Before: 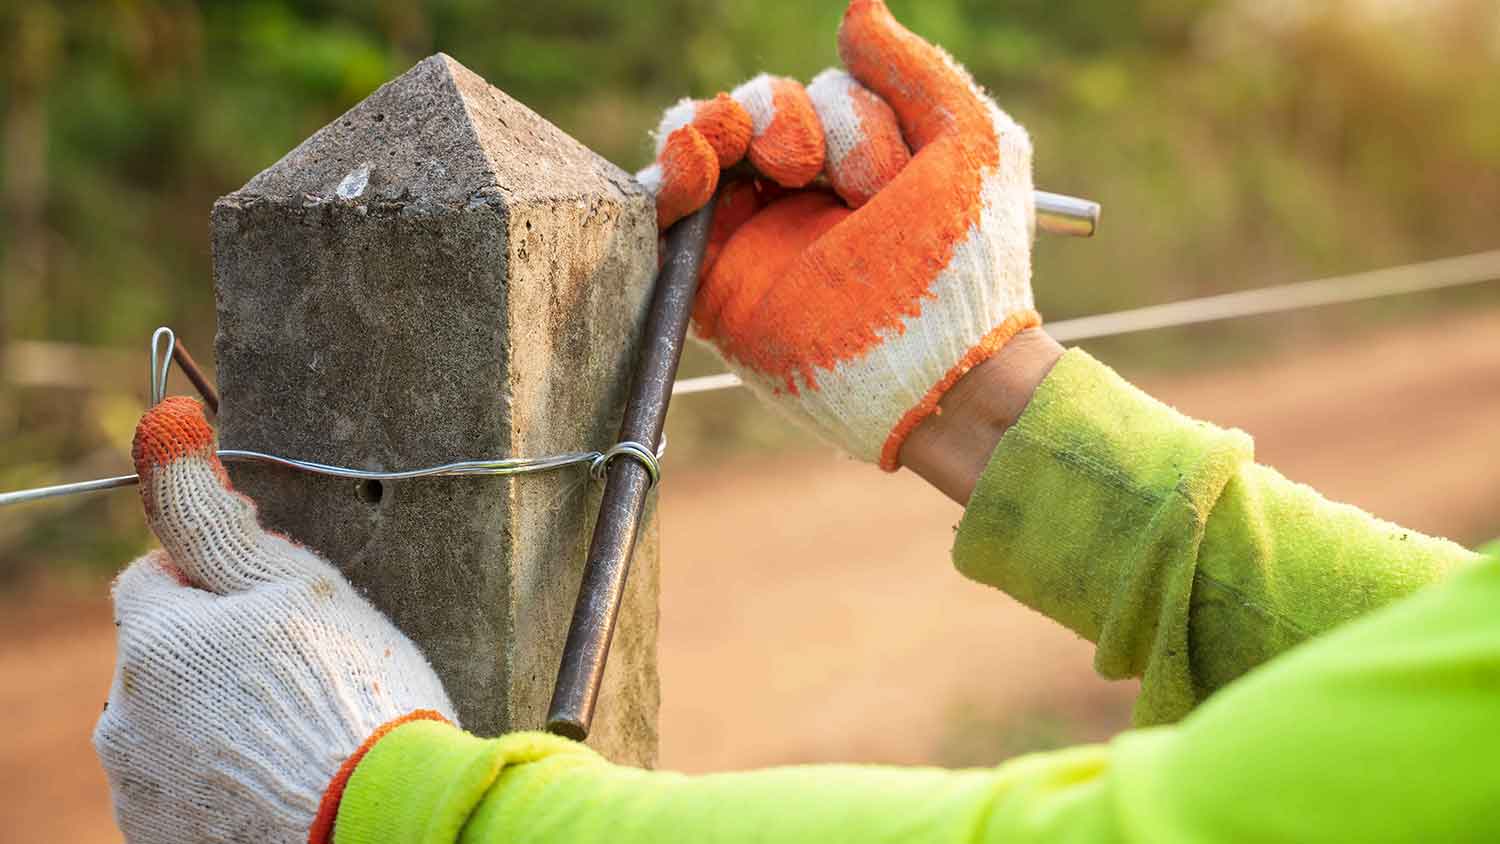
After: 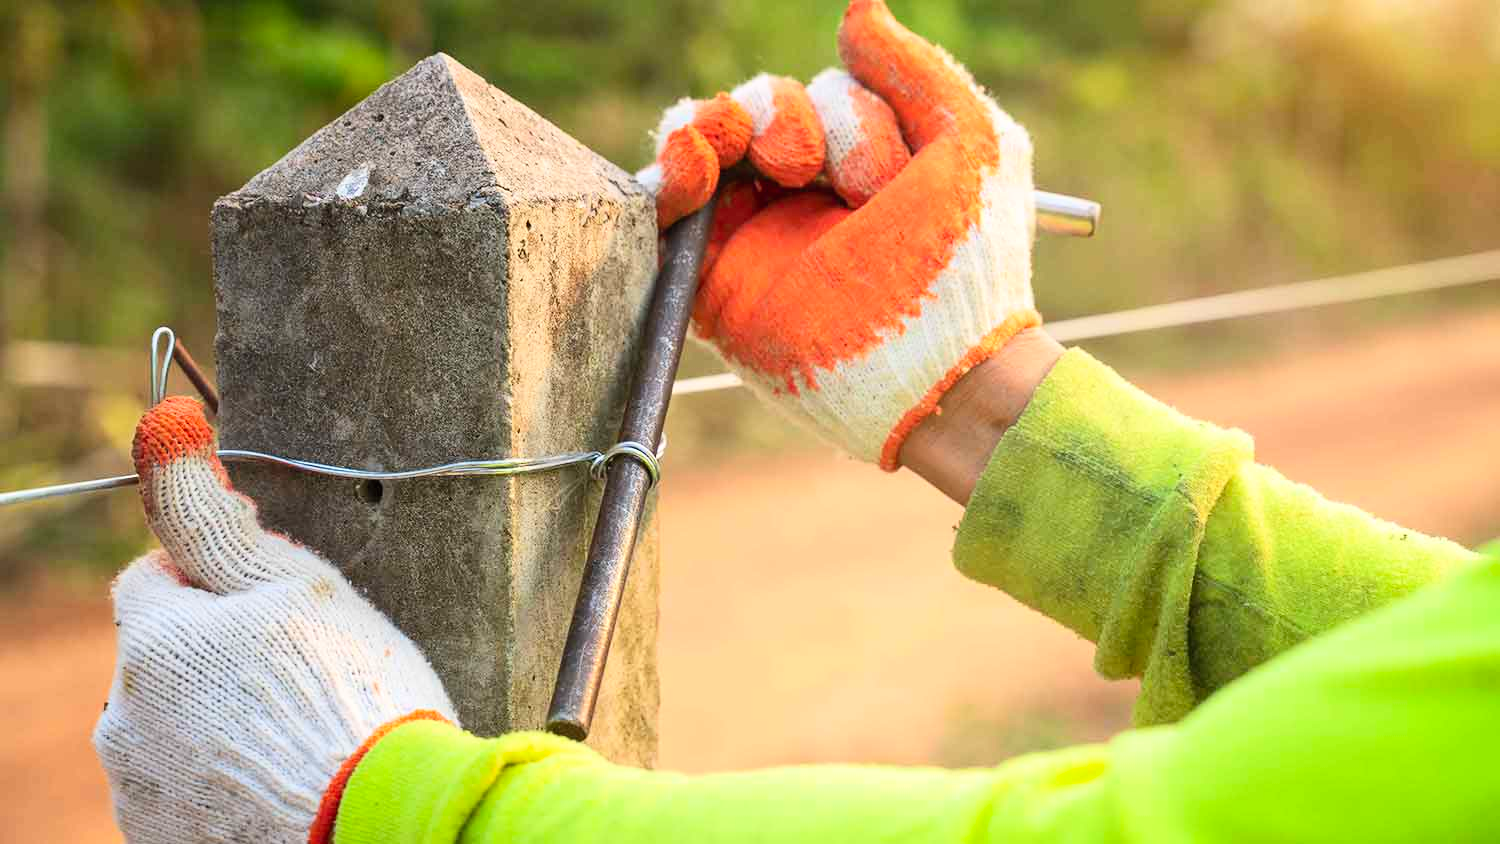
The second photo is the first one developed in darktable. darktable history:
contrast brightness saturation: contrast 0.198, brightness 0.17, saturation 0.224
